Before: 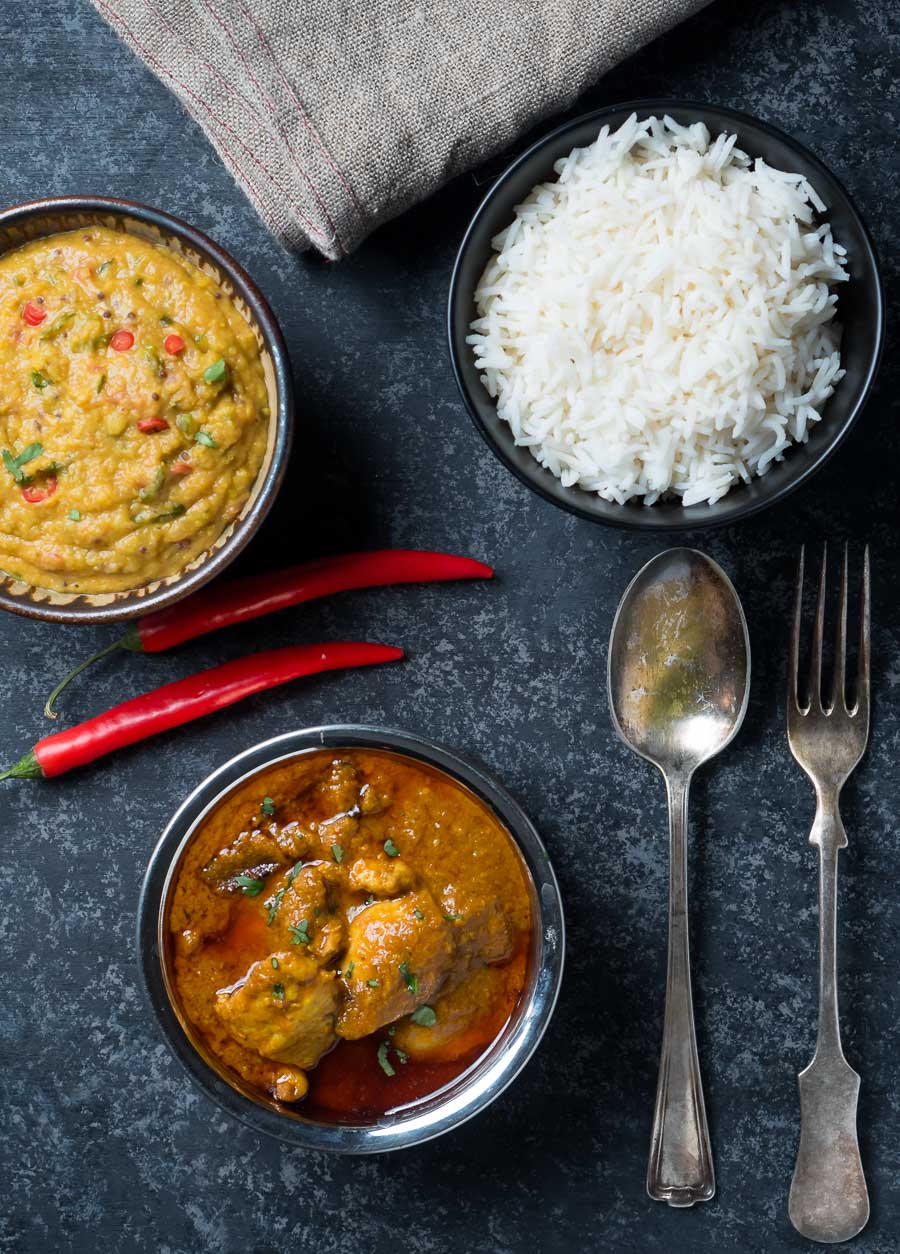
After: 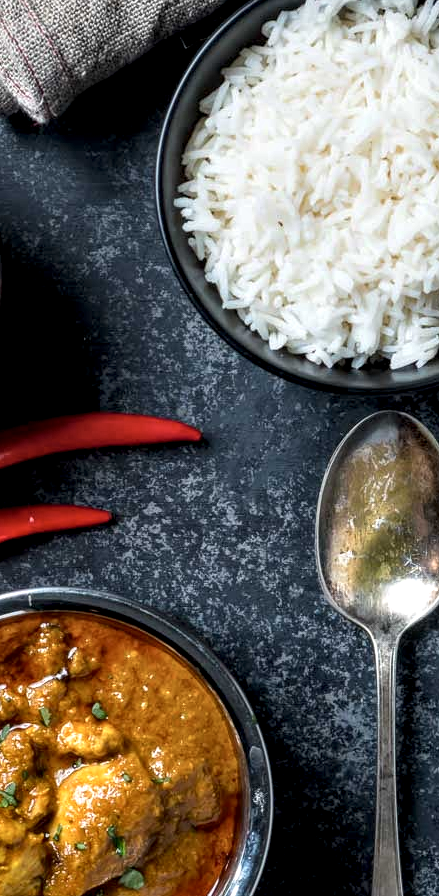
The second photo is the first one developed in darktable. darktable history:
crop: left 32.445%, top 10.962%, right 18.668%, bottom 17.533%
local contrast: highlights 77%, shadows 56%, detail 174%, midtone range 0.426
